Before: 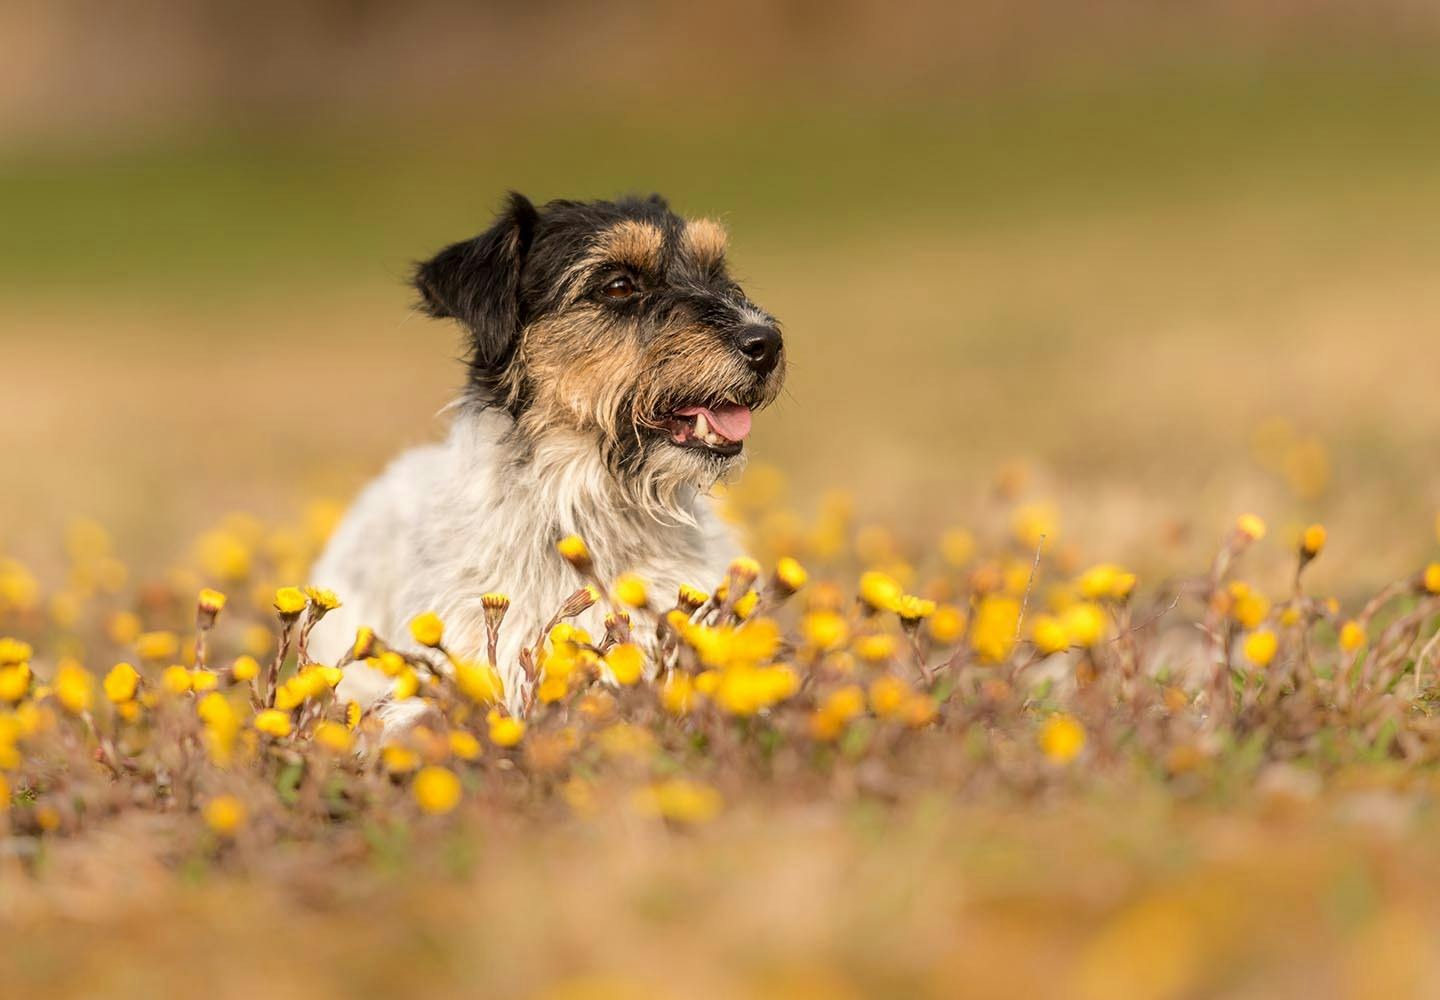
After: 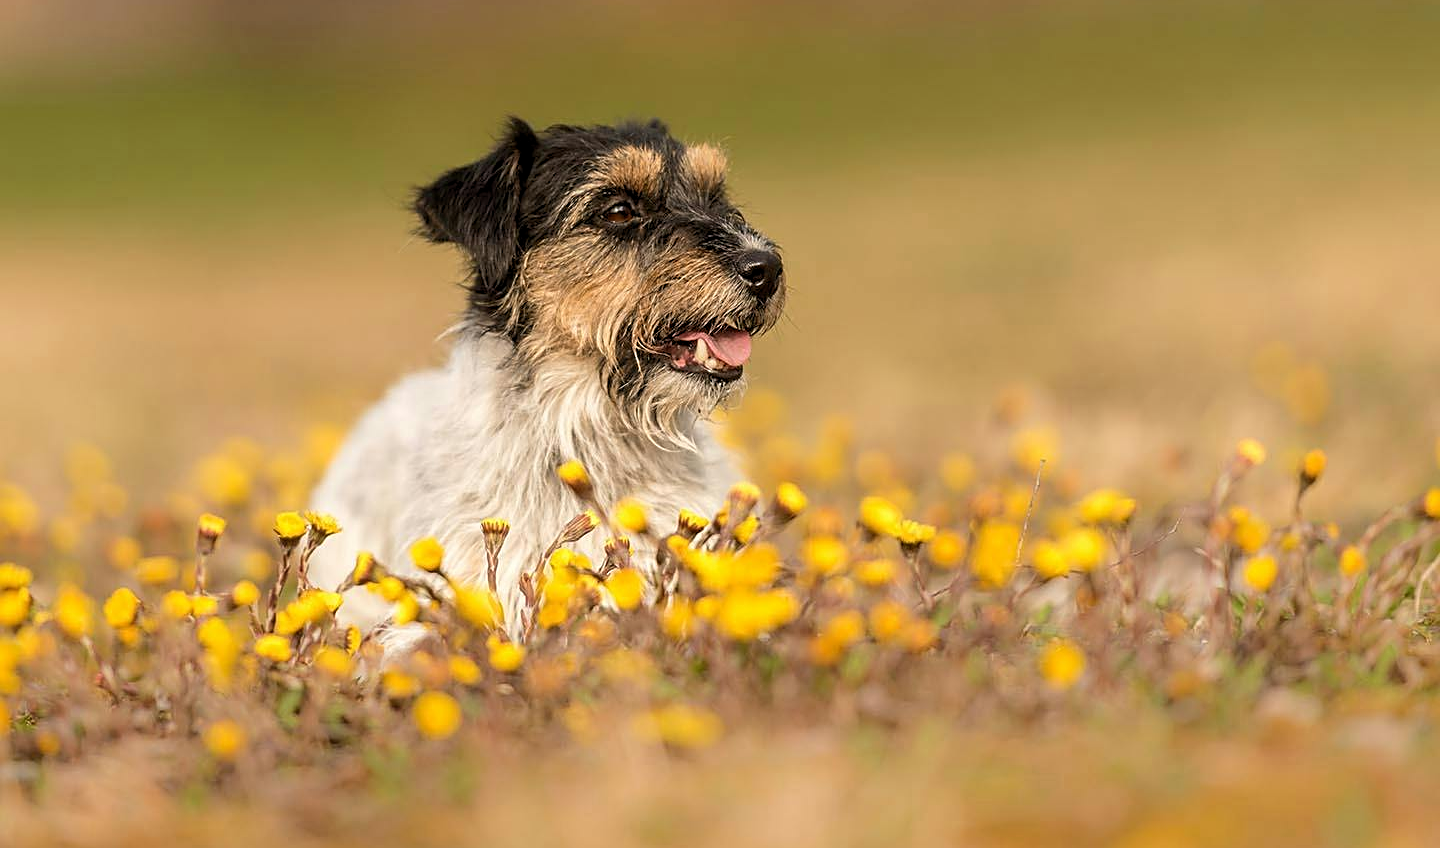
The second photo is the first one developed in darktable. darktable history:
levels: levels [0.016, 0.5, 0.996]
crop: top 7.569%, bottom 7.593%
sharpen: on, module defaults
